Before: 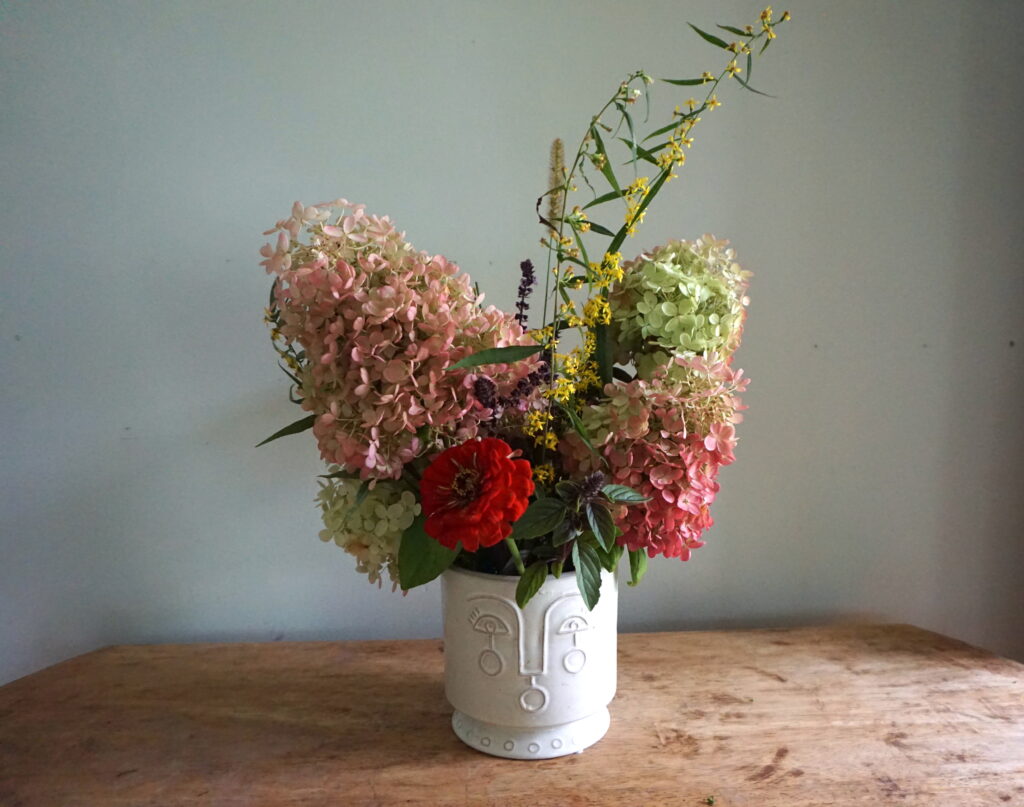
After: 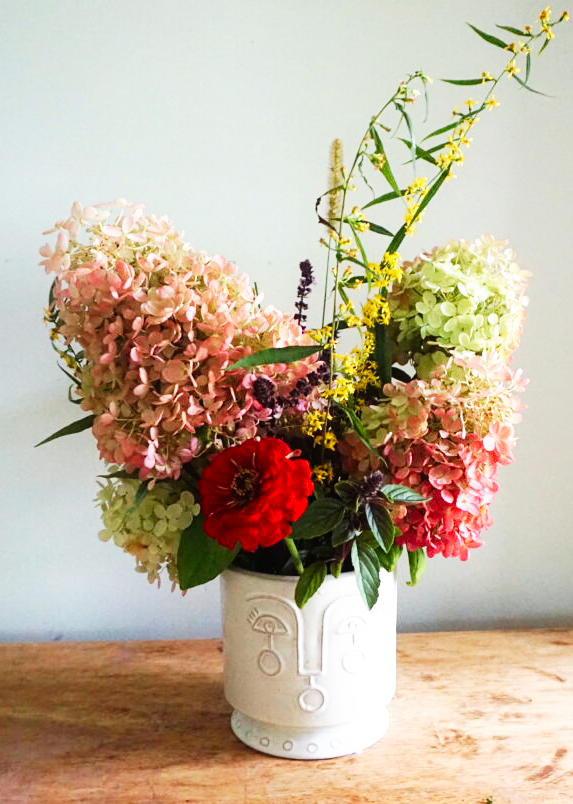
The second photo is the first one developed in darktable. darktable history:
crop: left 21.674%, right 22.086%
tone equalizer: on, module defaults
base curve: curves: ch0 [(0, 0) (0.007, 0.004) (0.027, 0.03) (0.046, 0.07) (0.207, 0.54) (0.442, 0.872) (0.673, 0.972) (1, 1)], preserve colors none
contrast equalizer: y [[0.5, 0.488, 0.462, 0.461, 0.491, 0.5], [0.5 ×6], [0.5 ×6], [0 ×6], [0 ×6]]
